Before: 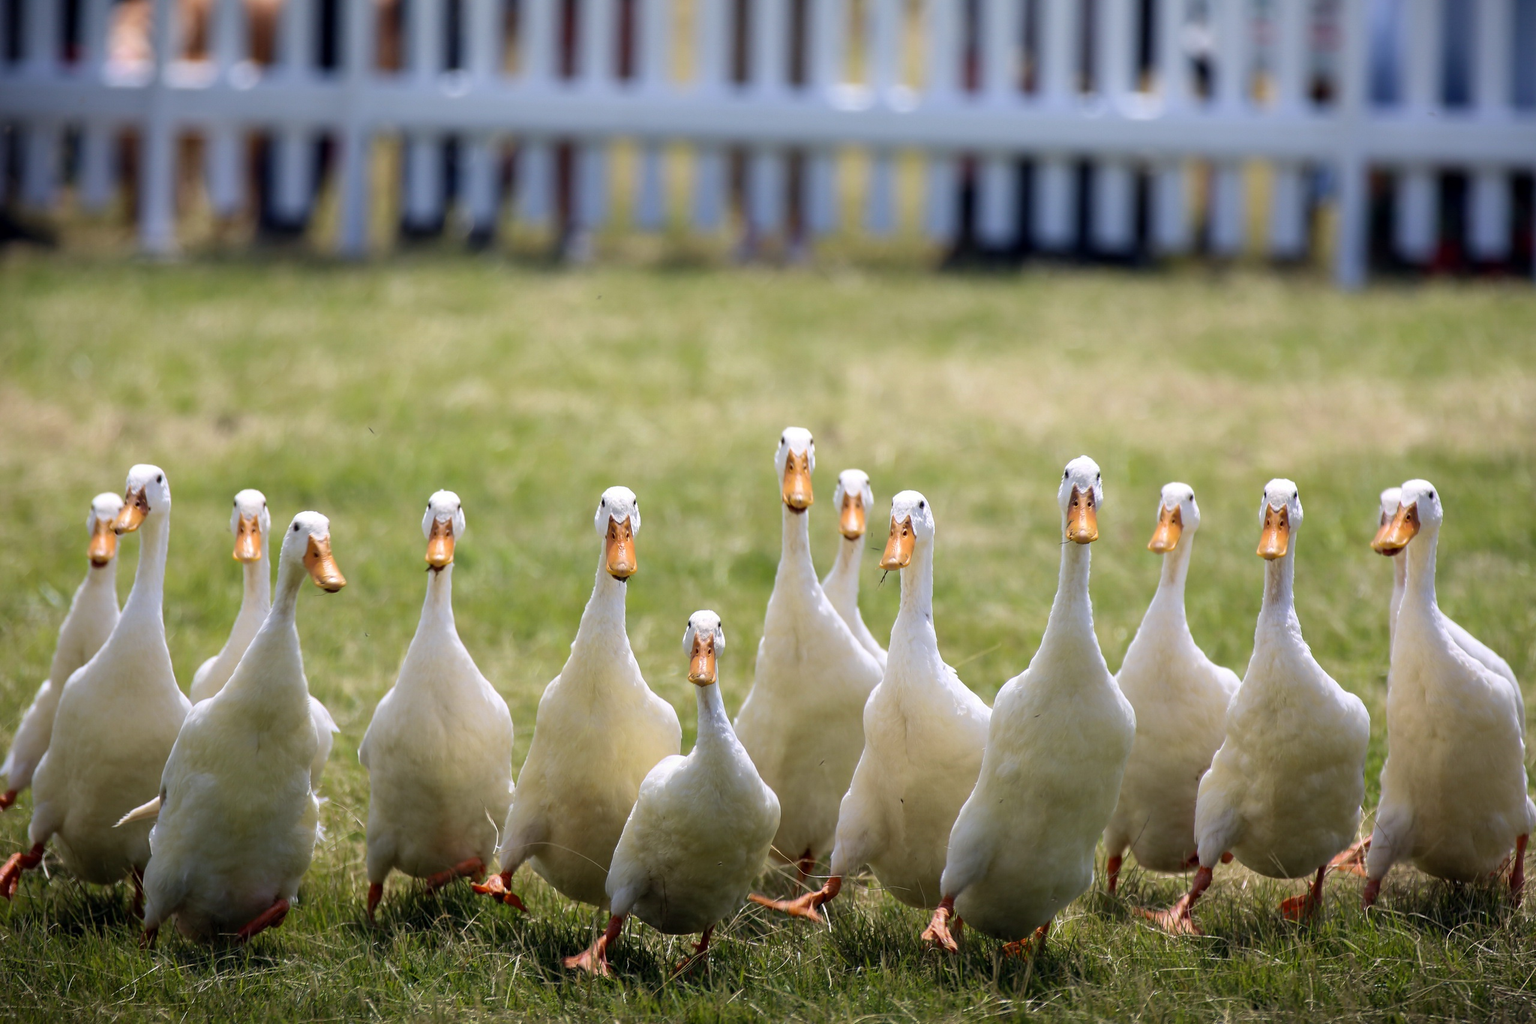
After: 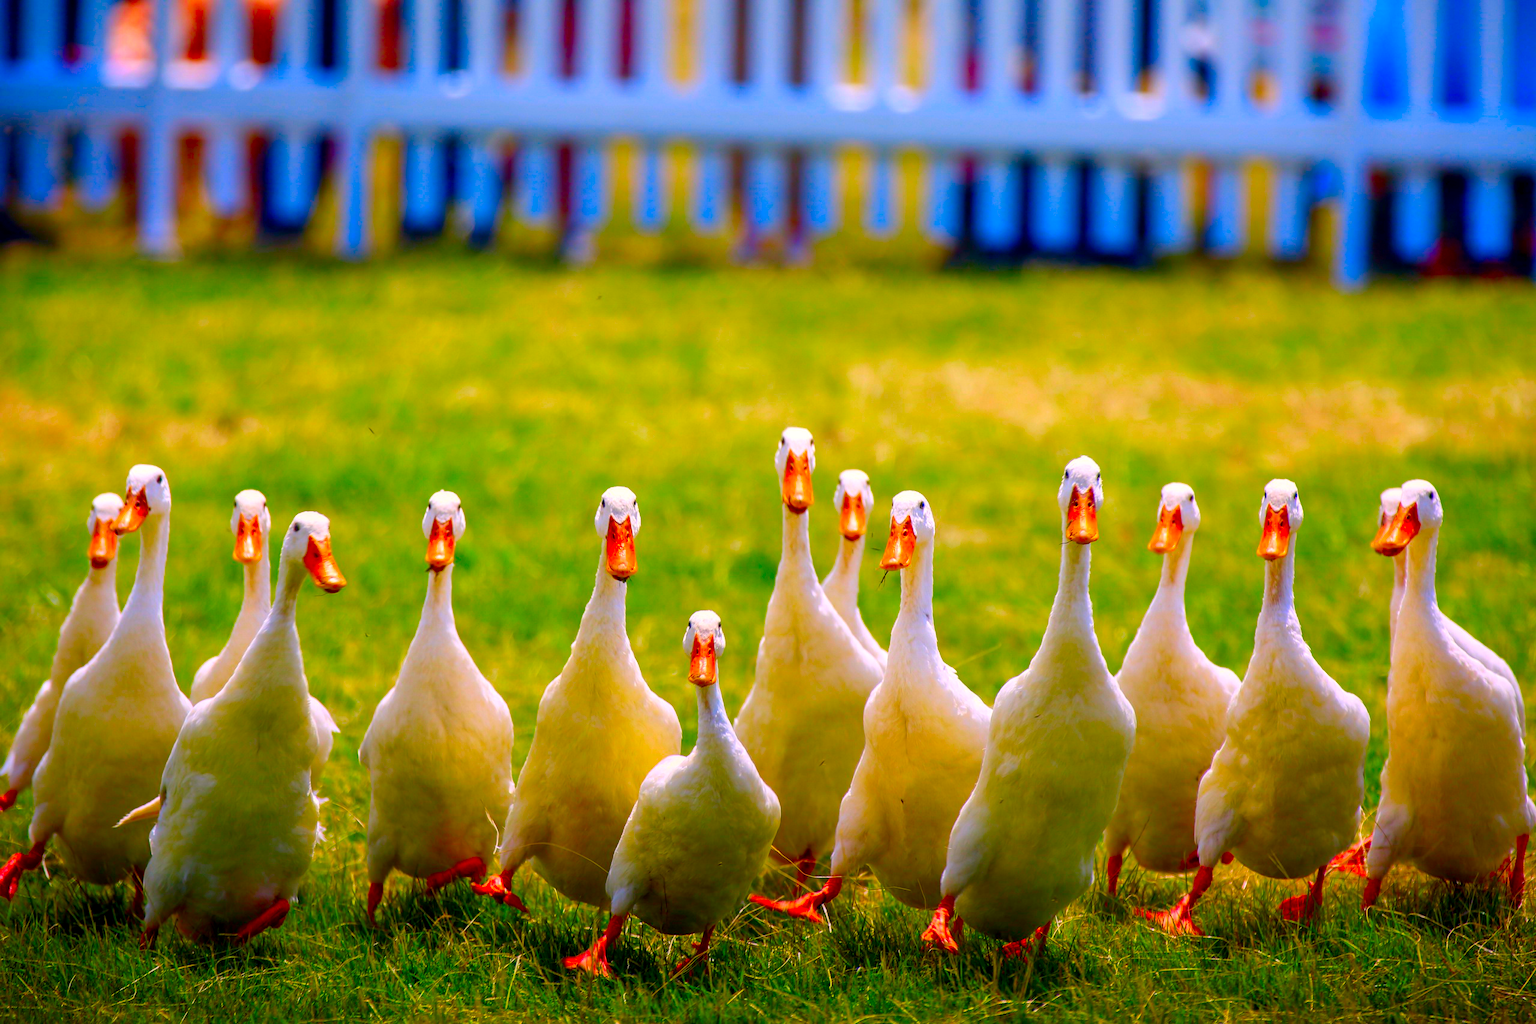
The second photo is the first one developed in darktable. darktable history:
color correction: highlights b* -0.018, saturation 2.99
color balance rgb: highlights gain › chroma 0.969%, highlights gain › hue 27.04°, perceptual saturation grading › global saturation 20%, perceptual saturation grading › highlights -25.914%, perceptual saturation grading › shadows 49.368%
local contrast: on, module defaults
exposure: compensate highlight preservation false
contrast equalizer: y [[0.6 ×6], [0.55 ×6], [0 ×6], [0 ×6], [0 ×6]], mix -0.203
